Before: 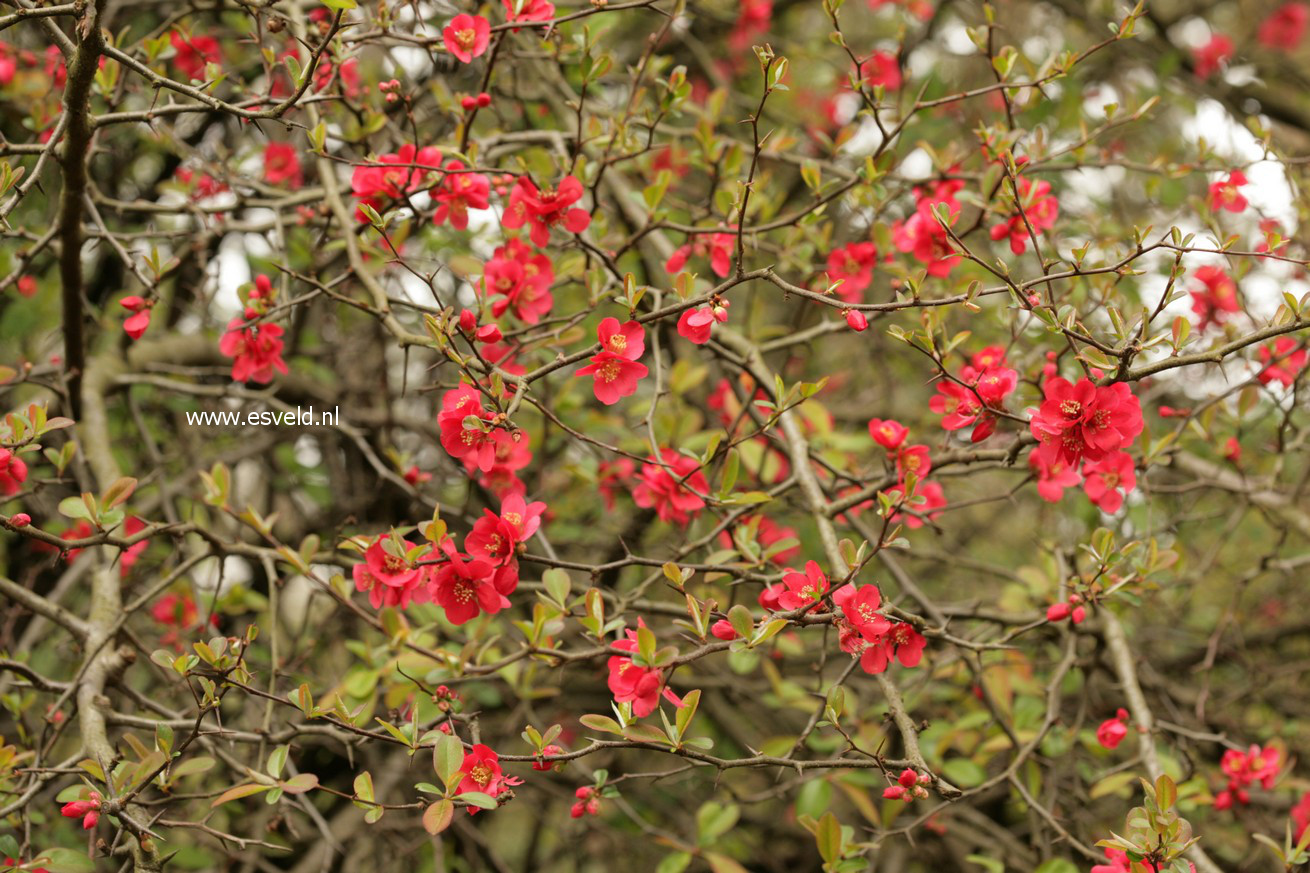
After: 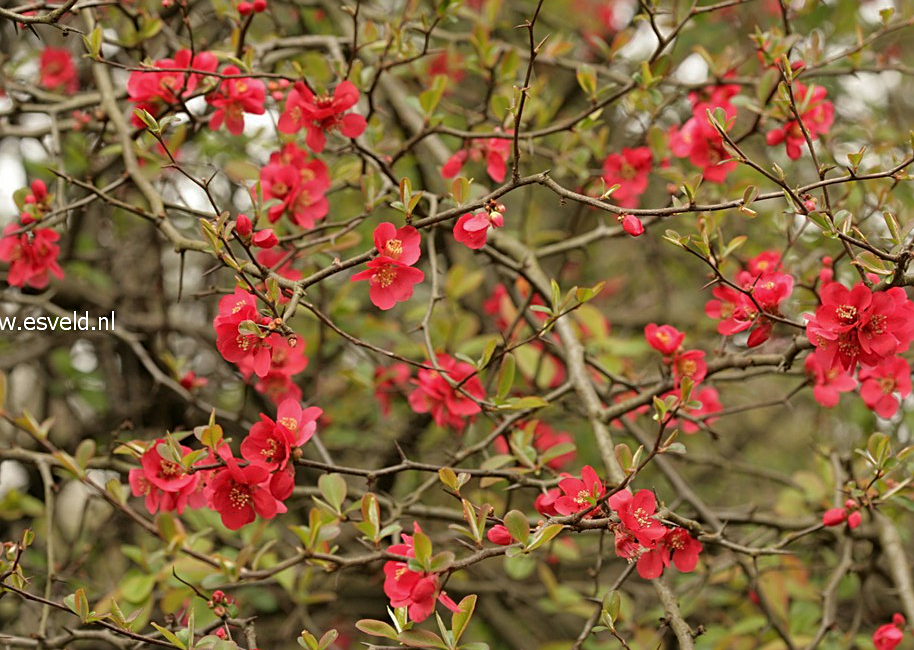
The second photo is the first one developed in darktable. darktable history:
crop and rotate: left 17.15%, top 10.898%, right 13.004%, bottom 14.608%
base curve: curves: ch0 [(0, 0) (0.74, 0.67) (1, 1)], preserve colors none
sharpen: on, module defaults
